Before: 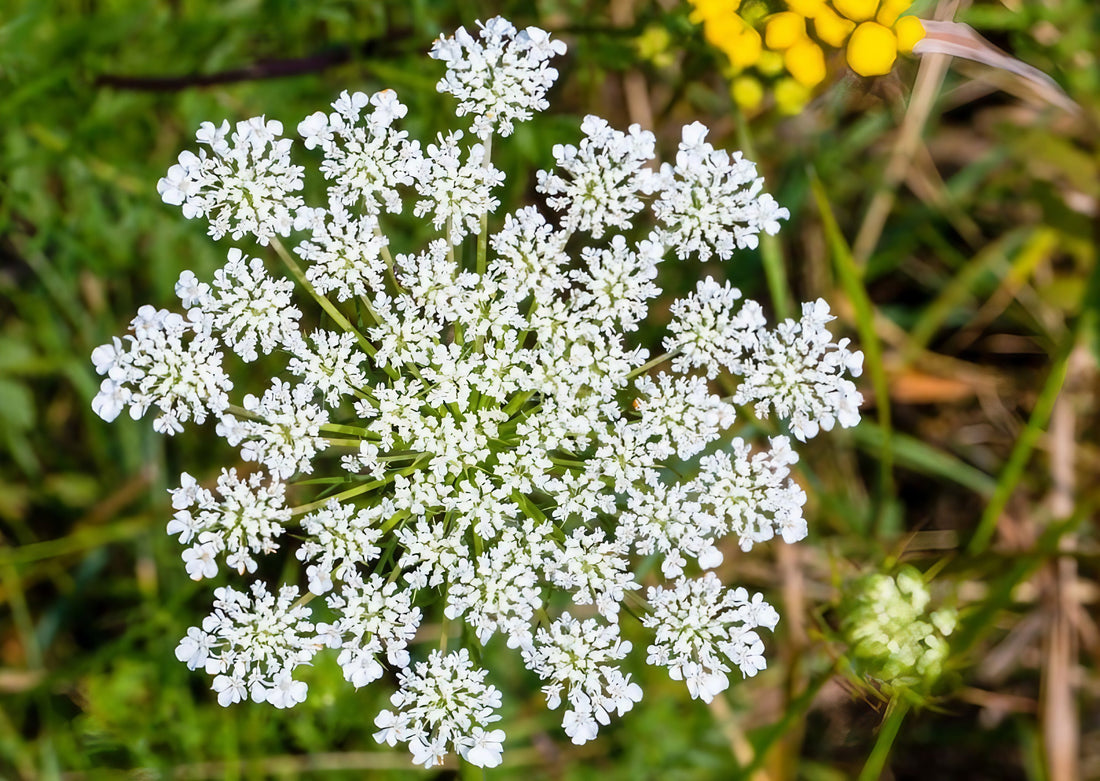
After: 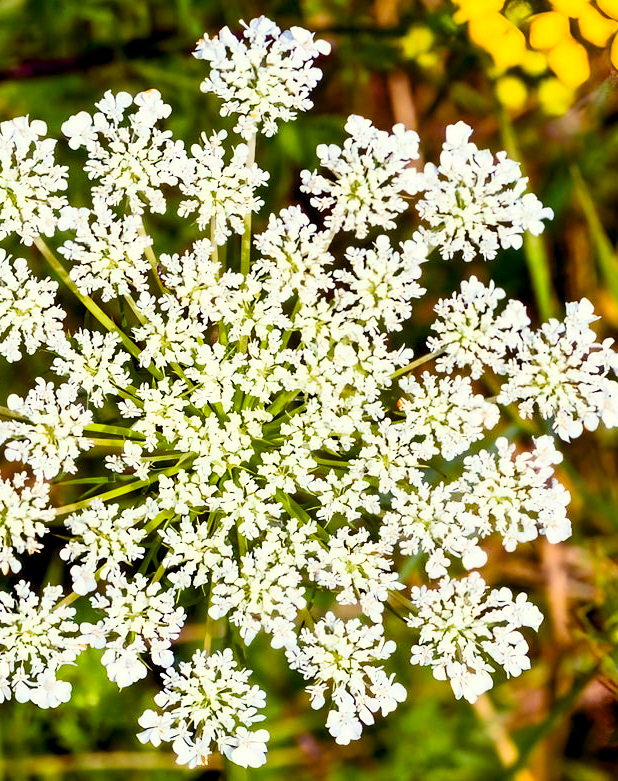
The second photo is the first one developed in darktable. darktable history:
crop: left 21.496%, right 22.254%
contrast brightness saturation: contrast 0.23, brightness 0.1, saturation 0.29
color balance rgb: shadows lift › luminance -21.66%, shadows lift › chroma 8.98%, shadows lift › hue 283.37°, power › chroma 1.05%, power › hue 25.59°, highlights gain › luminance 6.08%, highlights gain › chroma 2.55%, highlights gain › hue 90°, global offset › luminance -0.87%, perceptual saturation grading › global saturation 25%, perceptual saturation grading › highlights -28.39%, perceptual saturation grading › shadows 33.98%
